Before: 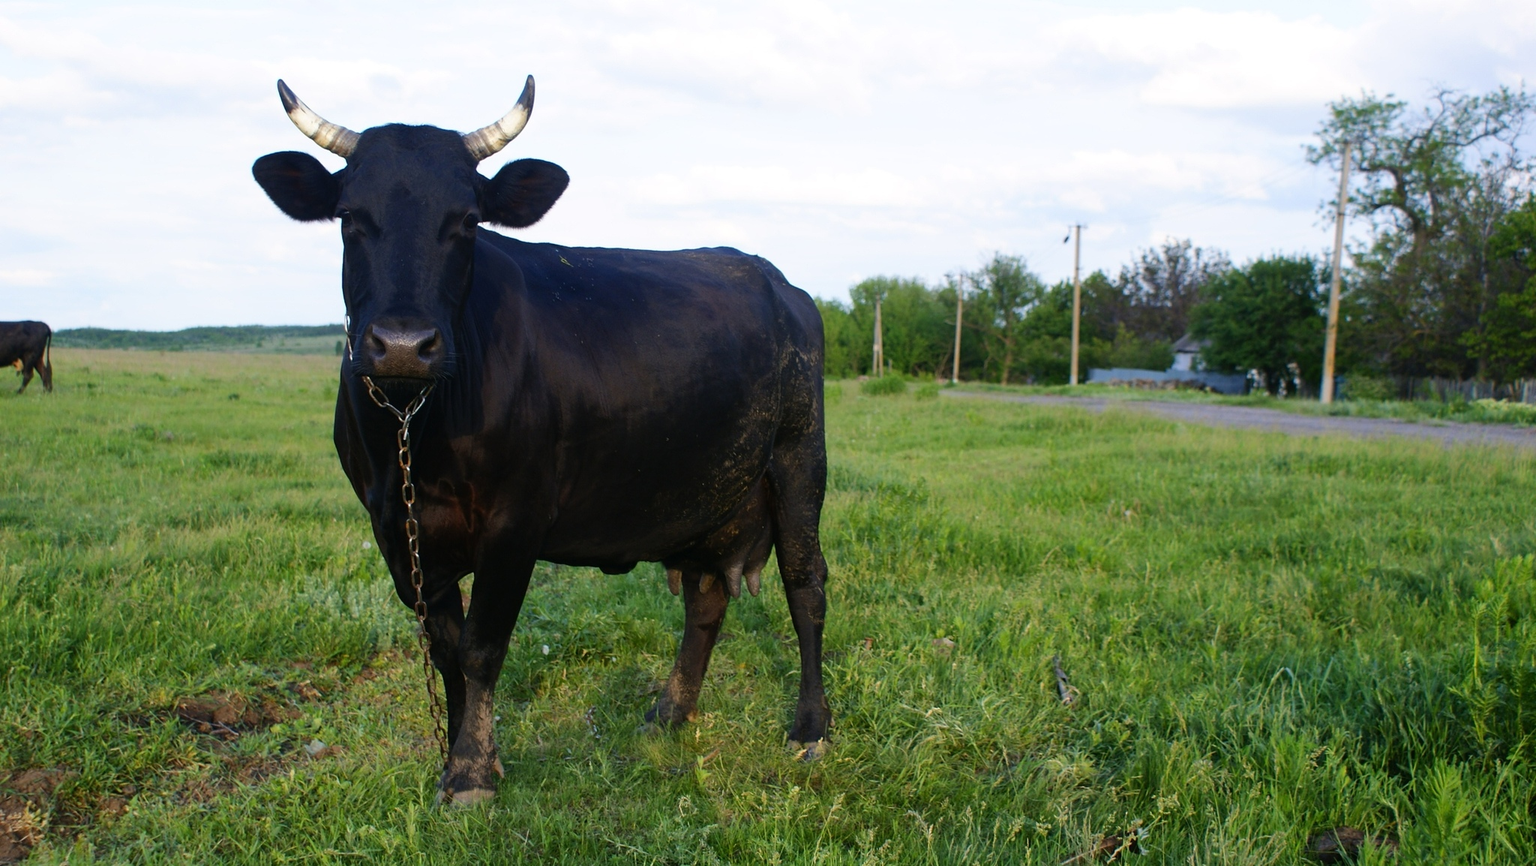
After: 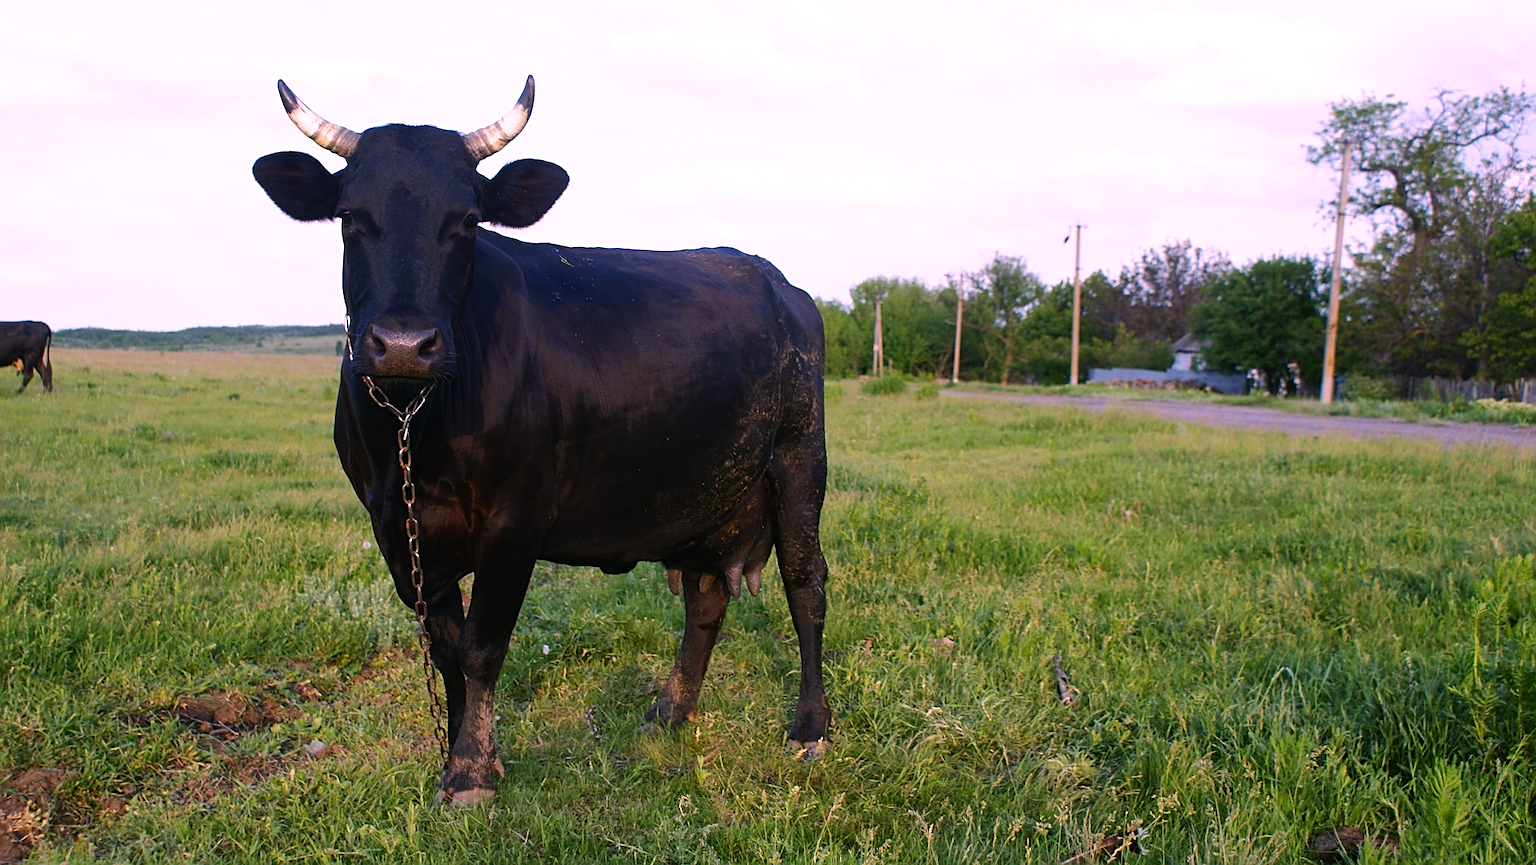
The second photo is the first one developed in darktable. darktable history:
white balance: red 1.188, blue 1.11
sharpen: on, module defaults
rgb levels: preserve colors max RGB
